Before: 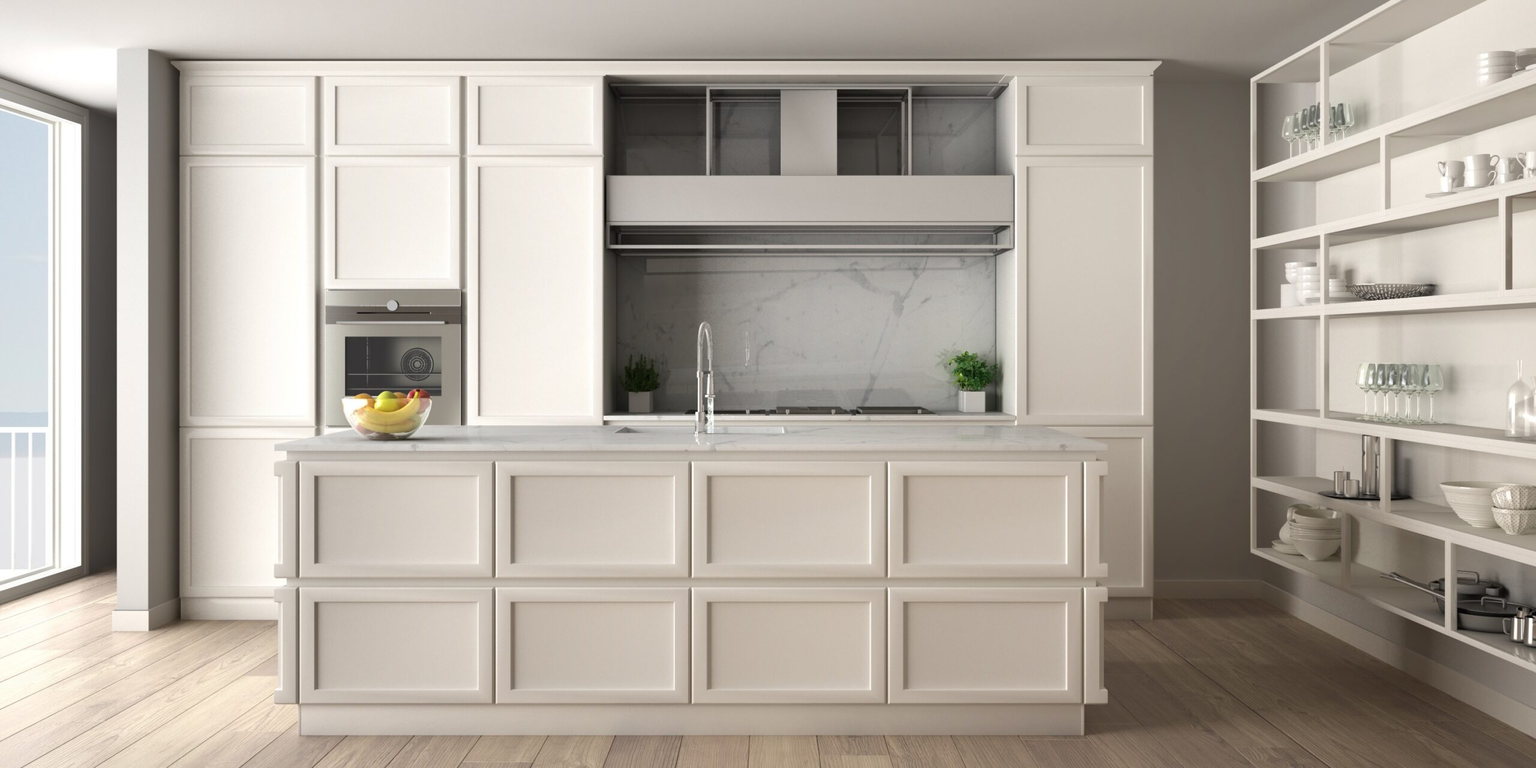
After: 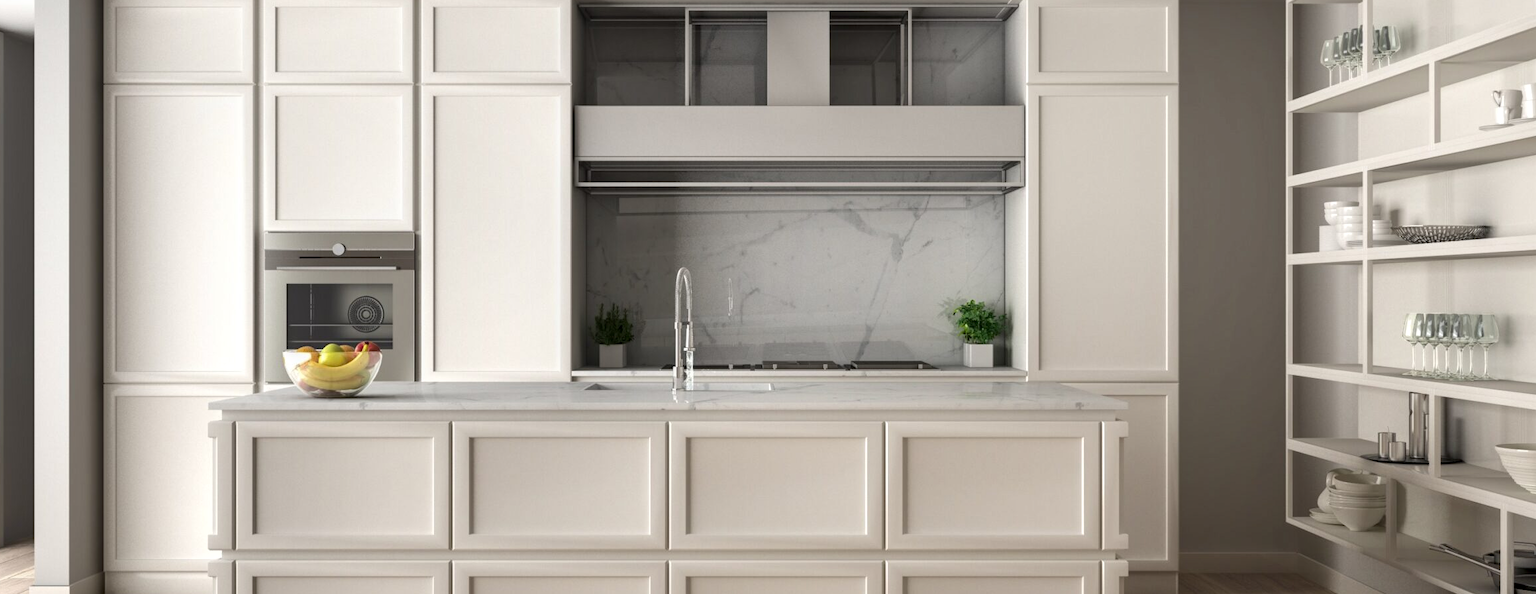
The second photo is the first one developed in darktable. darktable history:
exposure: exposure -0.045 EV, compensate exposure bias true, compensate highlight preservation false
local contrast: on, module defaults
crop: left 5.589%, top 10.402%, right 3.808%, bottom 19.48%
